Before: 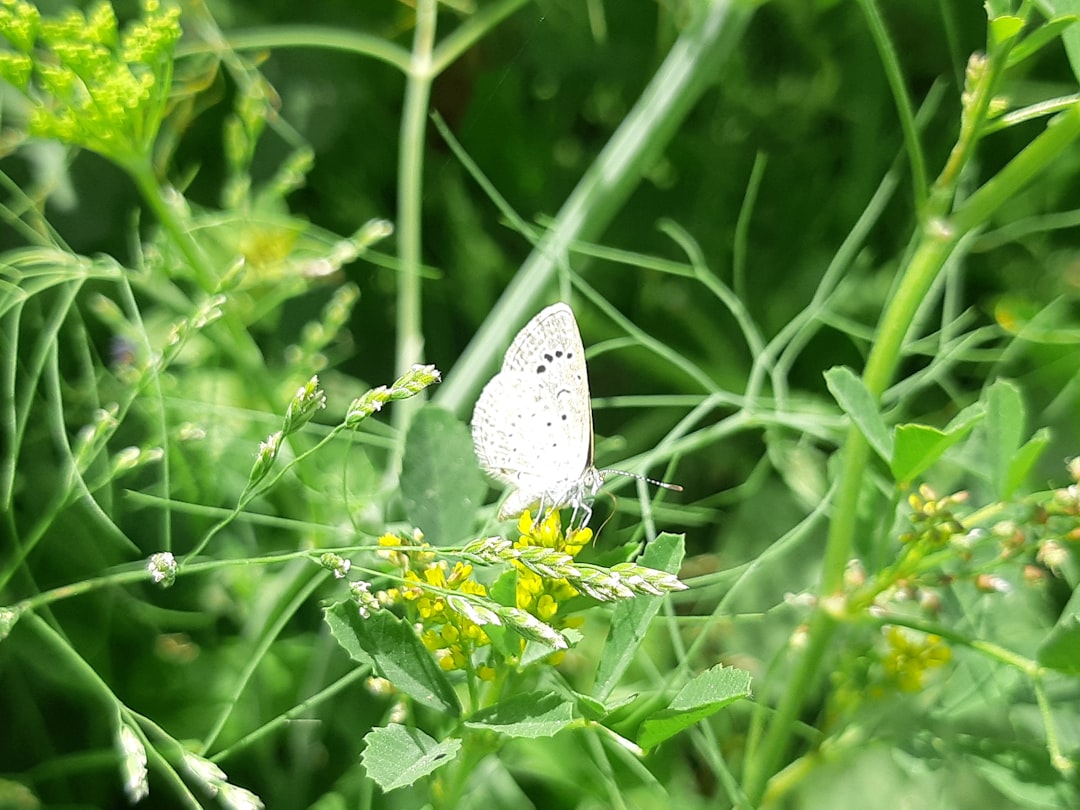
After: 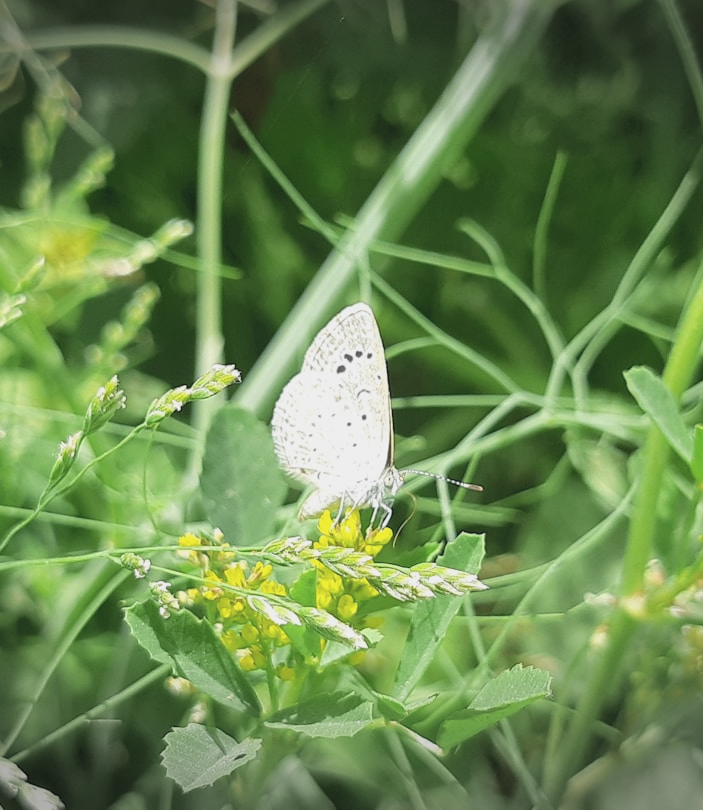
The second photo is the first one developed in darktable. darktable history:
contrast brightness saturation: contrast -0.13, brightness 0.051, saturation -0.124
vignetting: fall-off start 100.33%, width/height ratio 1.321
crop and rotate: left 18.552%, right 16.318%
